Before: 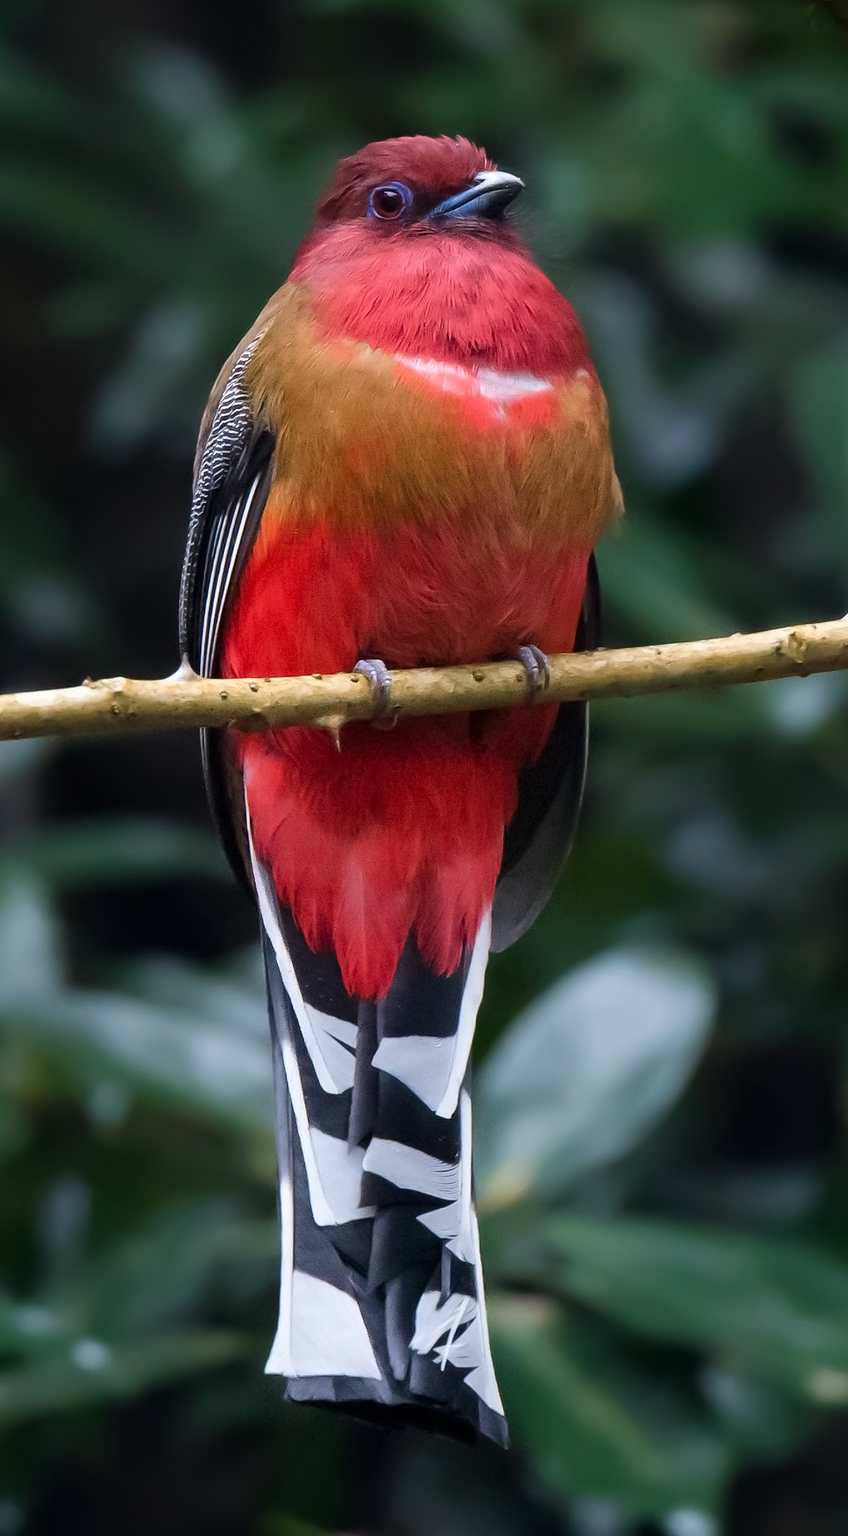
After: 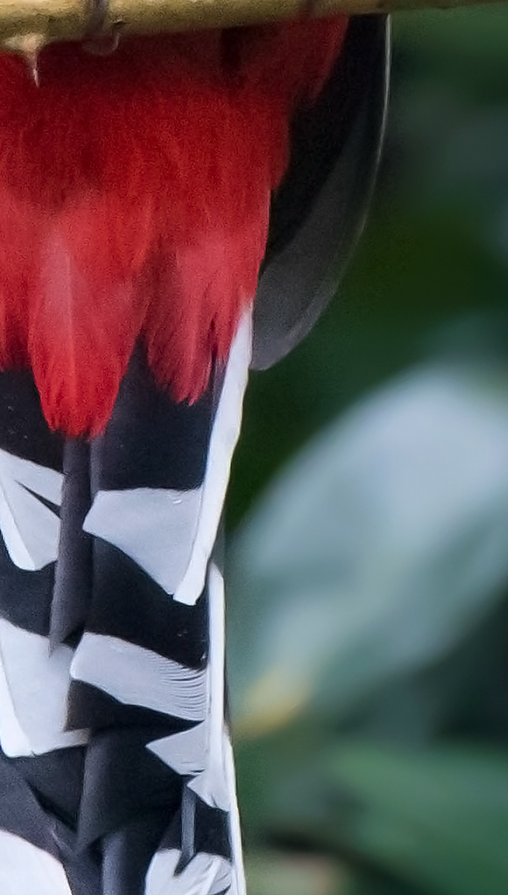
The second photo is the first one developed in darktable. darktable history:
crop: left 36.983%, top 45.03%, right 20.641%, bottom 13.773%
